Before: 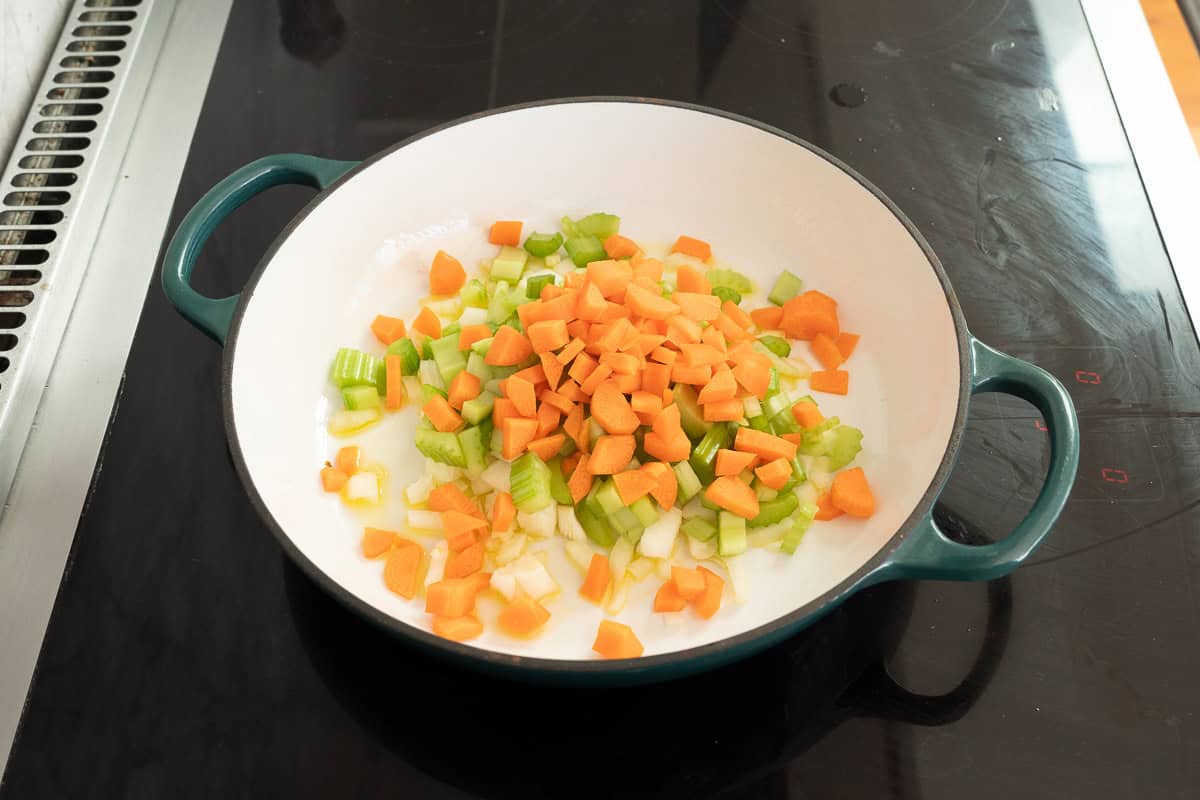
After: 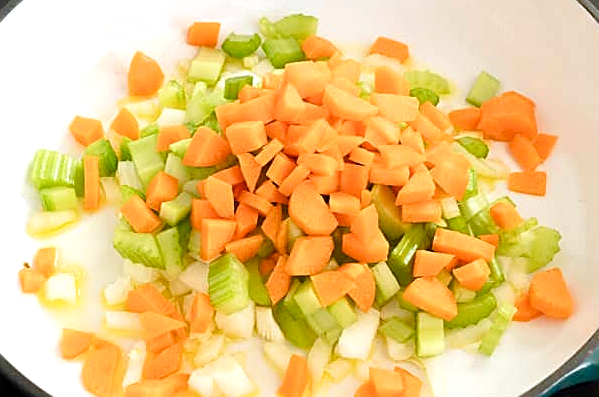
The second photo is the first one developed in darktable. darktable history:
color balance rgb: perceptual saturation grading › global saturation 20%, perceptual saturation grading › highlights -24.953%, perceptual saturation grading › shadows 50.467%, global vibrance 9.662%
exposure: black level correction 0.001, exposure 0.296 EV, compensate highlight preservation false
sharpen: on, module defaults
crop: left 25.21%, top 24.921%, right 24.82%, bottom 25.362%
color calibration: x 0.356, y 0.367, temperature 4687.71 K
